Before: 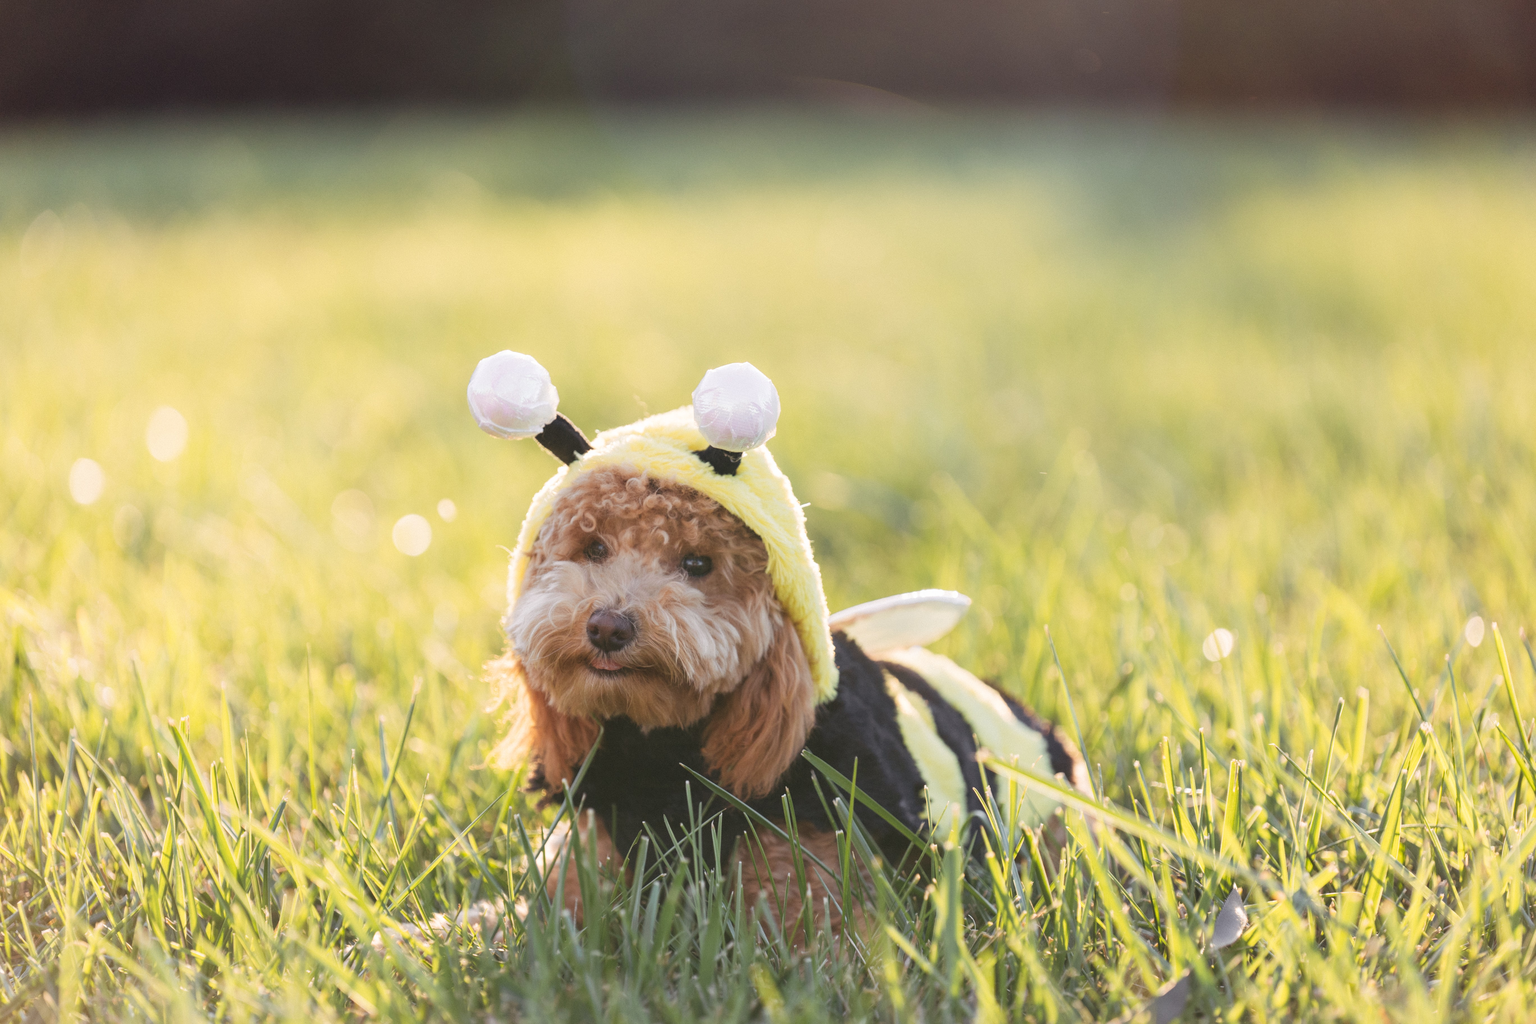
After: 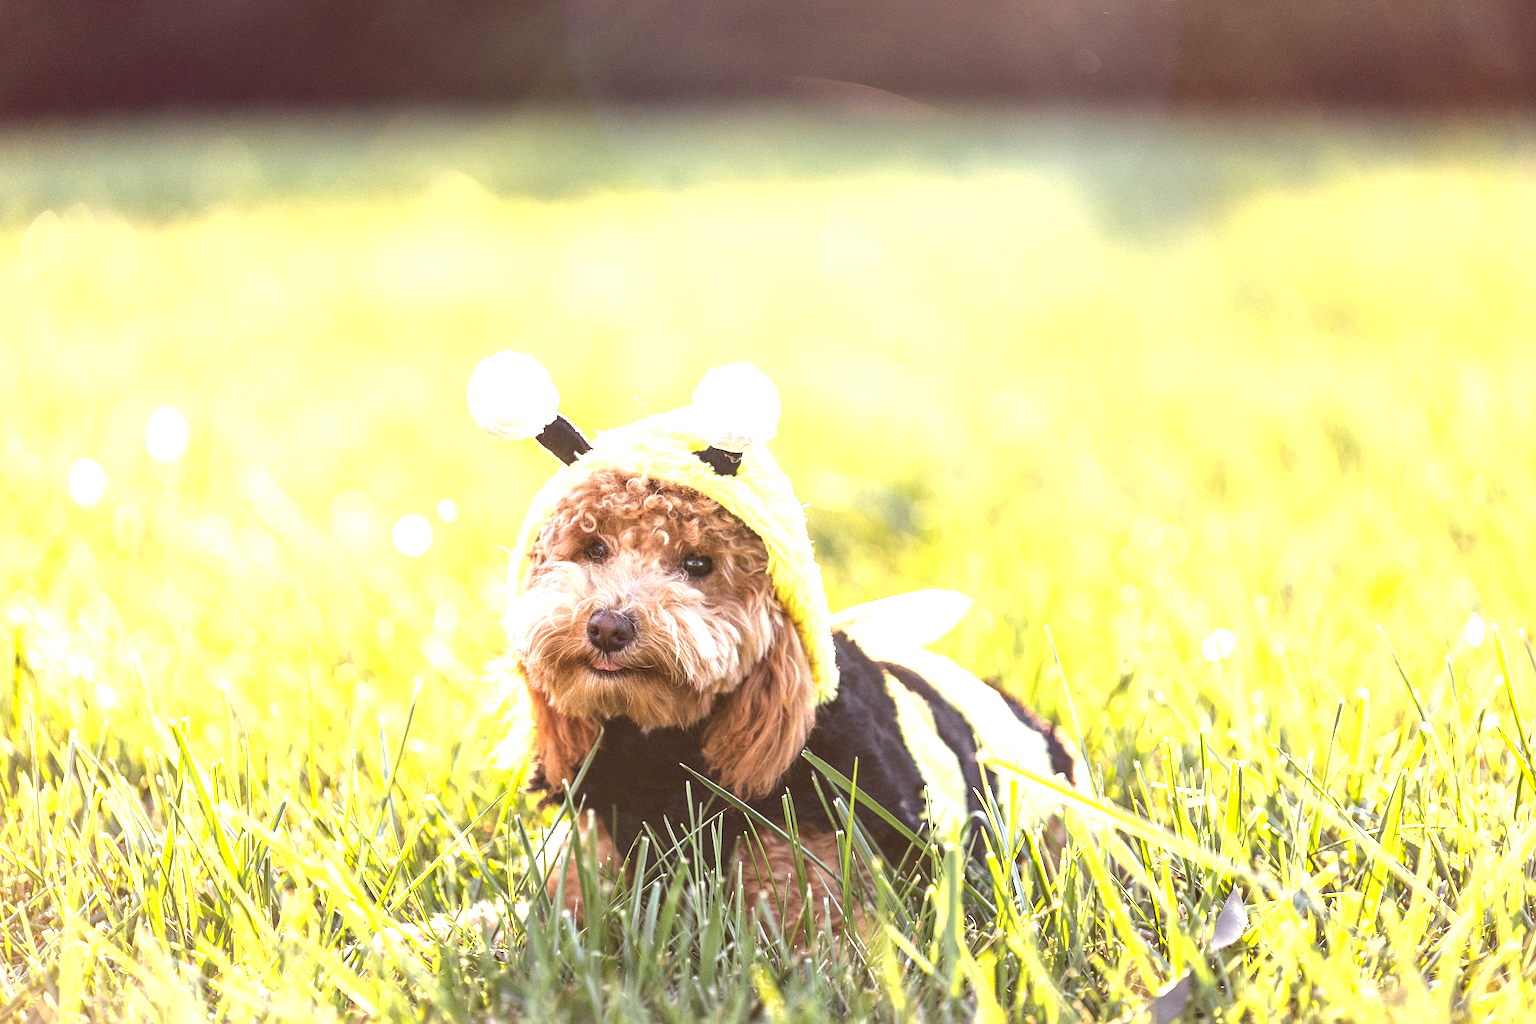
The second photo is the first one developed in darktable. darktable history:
color balance rgb: global offset › luminance -0.222%, global offset › chroma 0.272%, perceptual saturation grading › global saturation 0.547%, perceptual brilliance grading › highlights 12.952%, perceptual brilliance grading › mid-tones 7.627%, perceptual brilliance grading › shadows -16.975%, global vibrance 20%
sharpen: radius 3.996
local contrast: on, module defaults
exposure: black level correction 0, exposure 0.7 EV, compensate exposure bias true, compensate highlight preservation false
